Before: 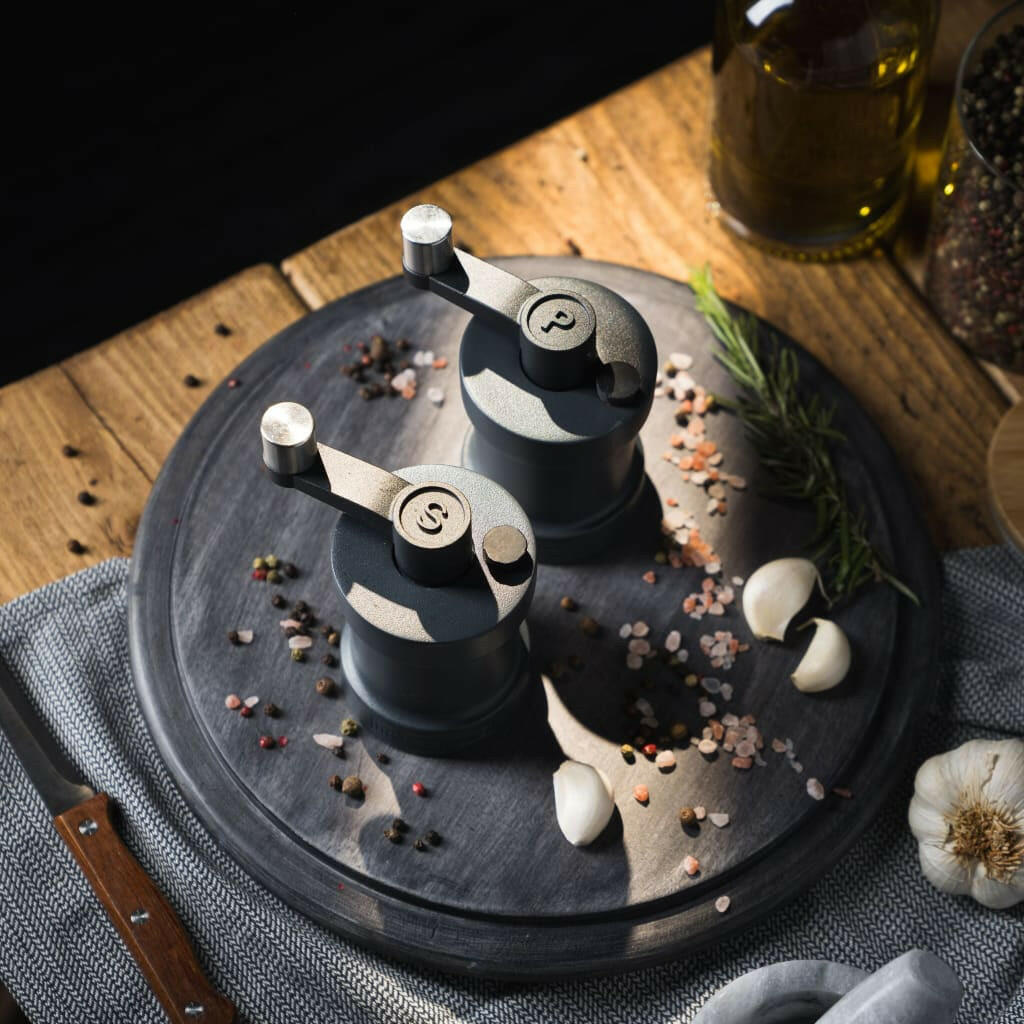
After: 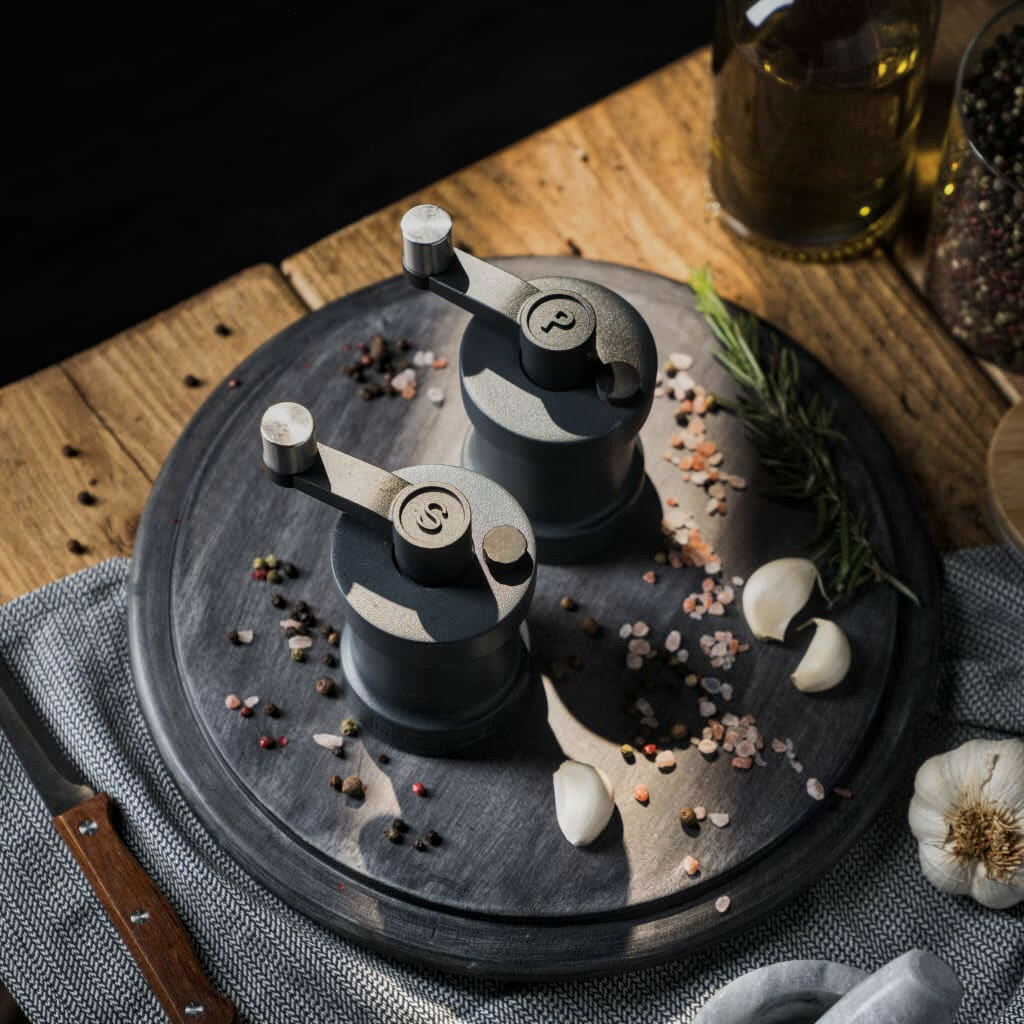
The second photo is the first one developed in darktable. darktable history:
shadows and highlights: shadows 32, highlights -32, soften with gaussian
graduated density: rotation 5.63°, offset 76.9
local contrast: on, module defaults
